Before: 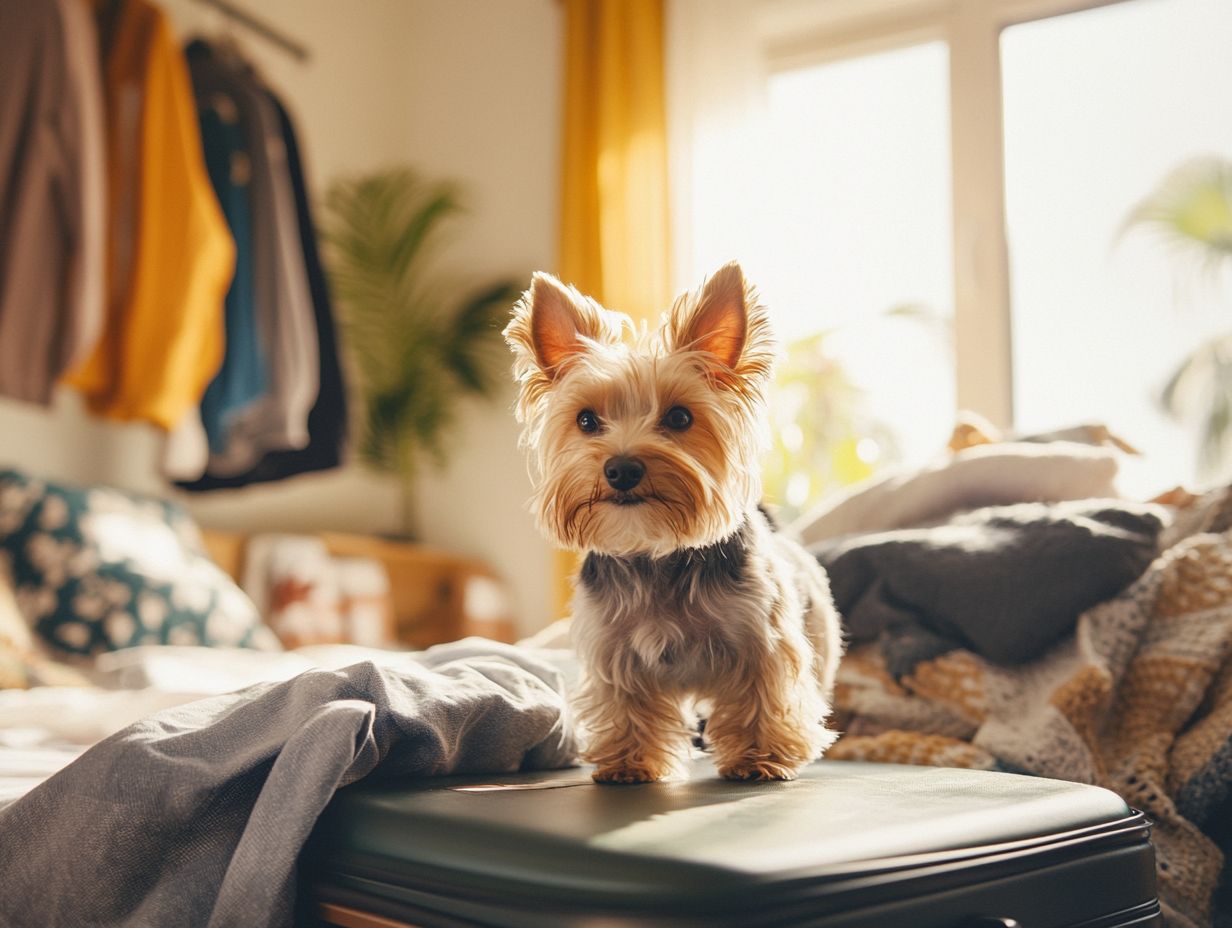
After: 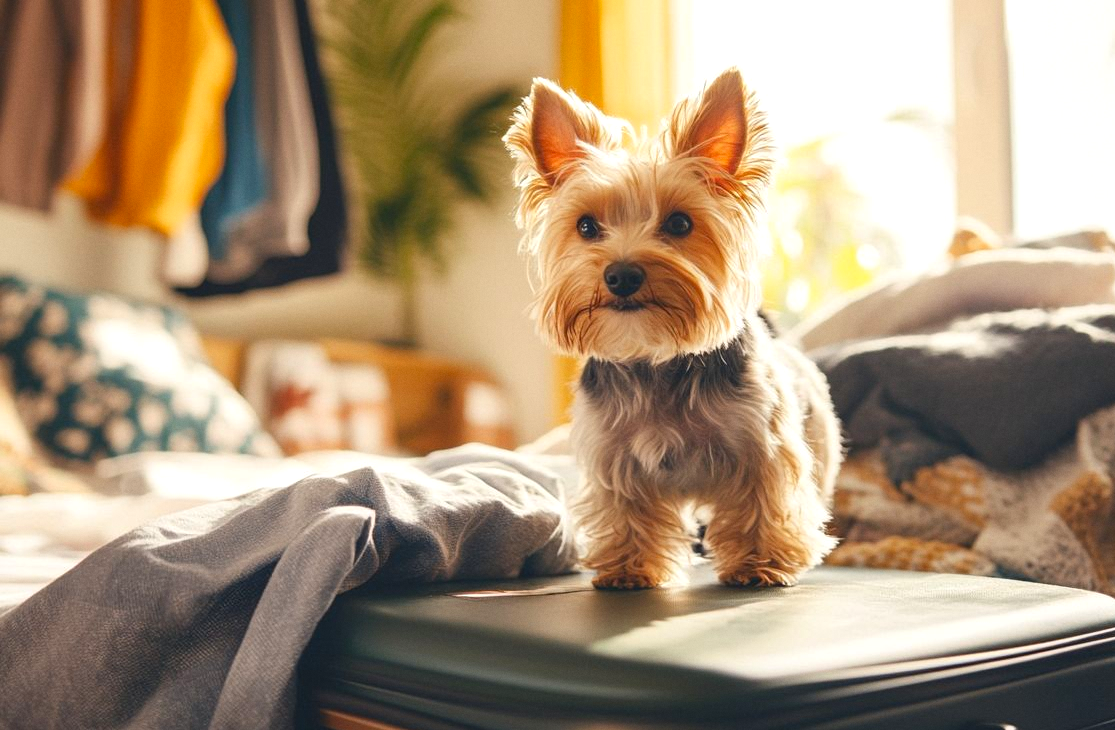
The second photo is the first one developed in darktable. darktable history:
grain: coarseness 0.09 ISO, strength 10%
crop: top 20.916%, right 9.437%, bottom 0.316%
exposure: exposure 0.207 EV, compensate highlight preservation false
contrast brightness saturation: contrast 0.04, saturation 0.16
